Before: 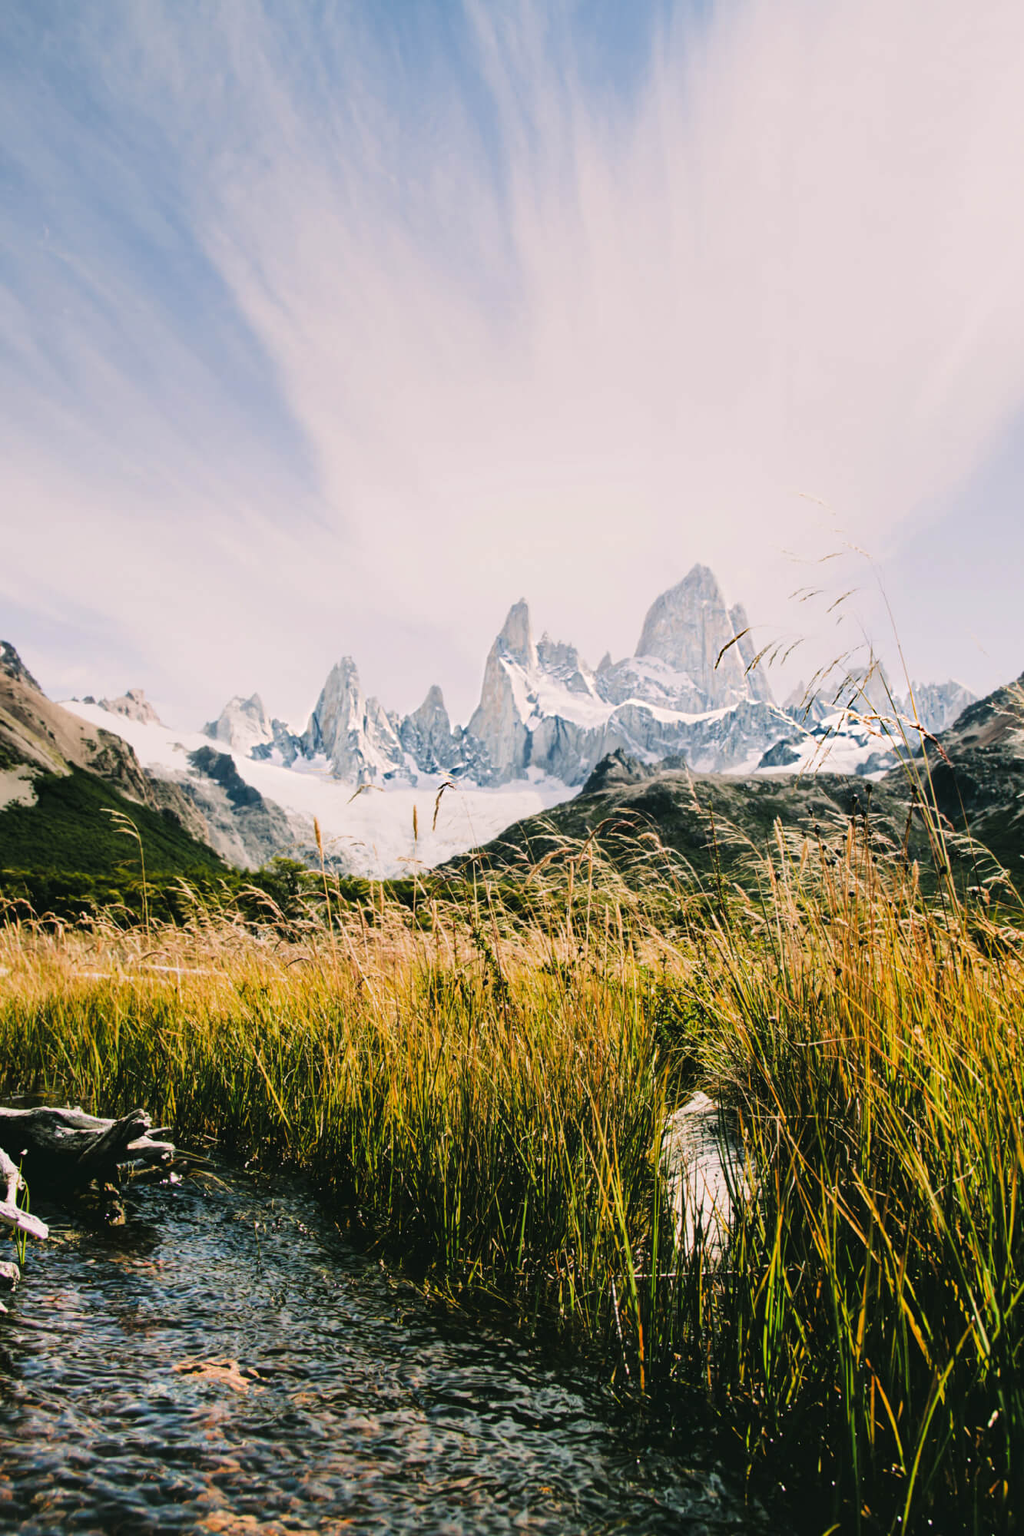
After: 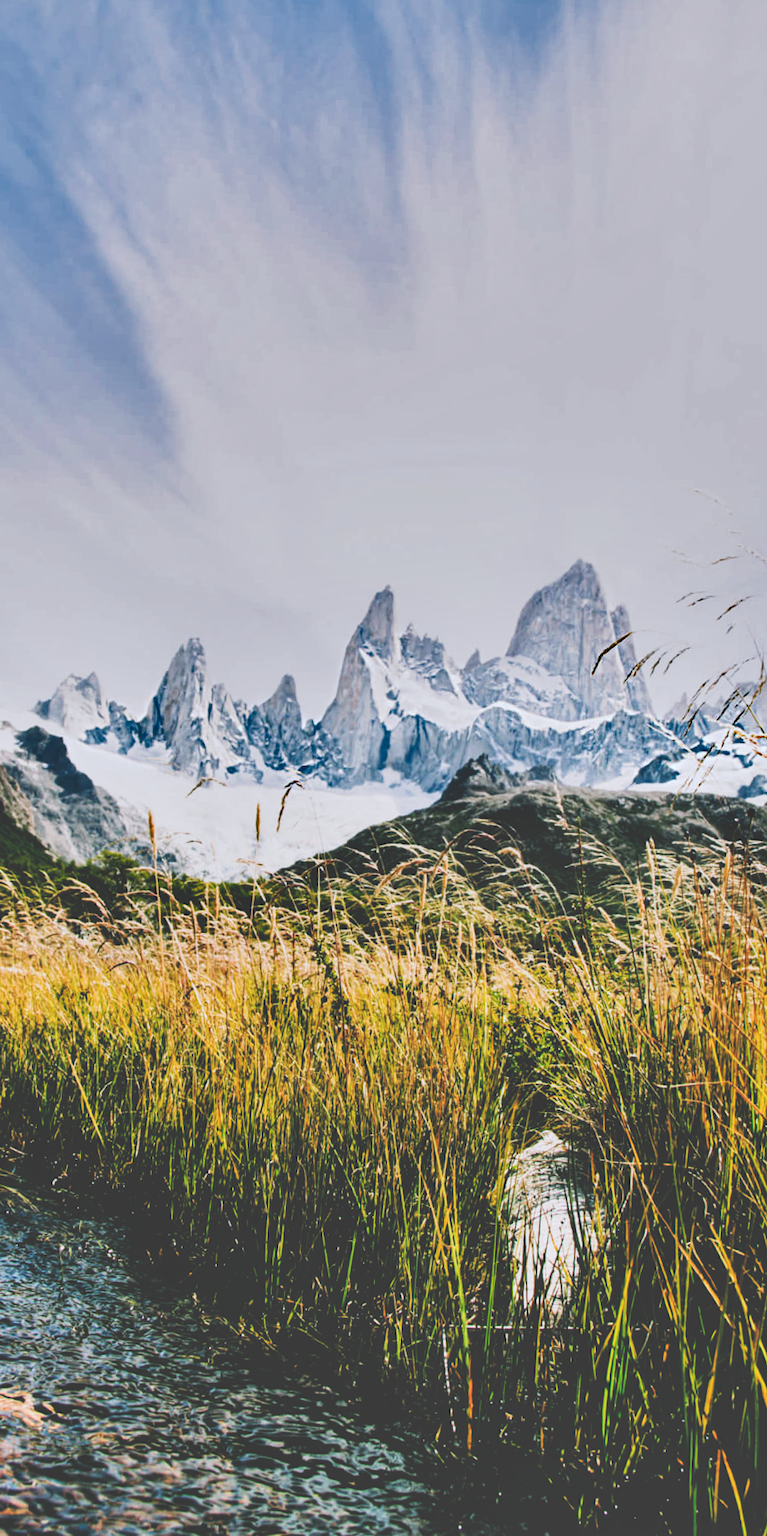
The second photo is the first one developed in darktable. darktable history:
color calibration: illuminant custom, x 0.368, y 0.373, temperature 4330.32 K
tone equalizer: on, module defaults
tone curve: curves: ch0 [(0, 0) (0.003, 0.235) (0.011, 0.235) (0.025, 0.235) (0.044, 0.235) (0.069, 0.235) (0.1, 0.237) (0.136, 0.239) (0.177, 0.243) (0.224, 0.256) (0.277, 0.287) (0.335, 0.329) (0.399, 0.391) (0.468, 0.476) (0.543, 0.574) (0.623, 0.683) (0.709, 0.778) (0.801, 0.869) (0.898, 0.924) (1, 1)], preserve colors none
contrast brightness saturation: contrast -0.1, saturation -0.1
white balance: red 1, blue 1
local contrast: highlights 100%, shadows 100%, detail 120%, midtone range 0.2
crop and rotate: angle -3.27°, left 14.277%, top 0.028%, right 10.766%, bottom 0.028%
shadows and highlights: shadows 30.63, highlights -63.22, shadows color adjustment 98%, highlights color adjustment 58.61%, soften with gaussian
